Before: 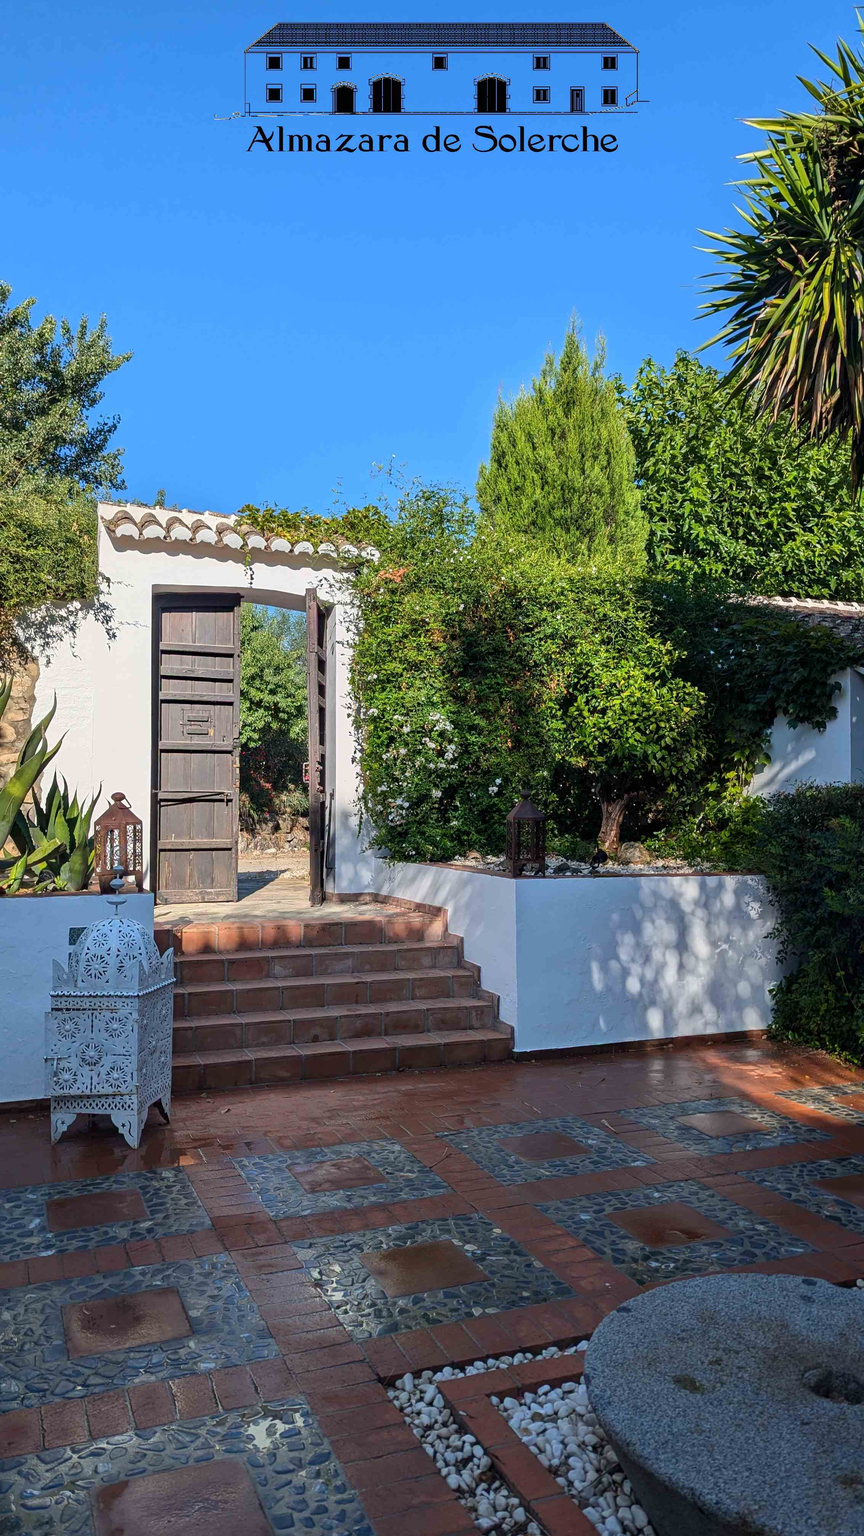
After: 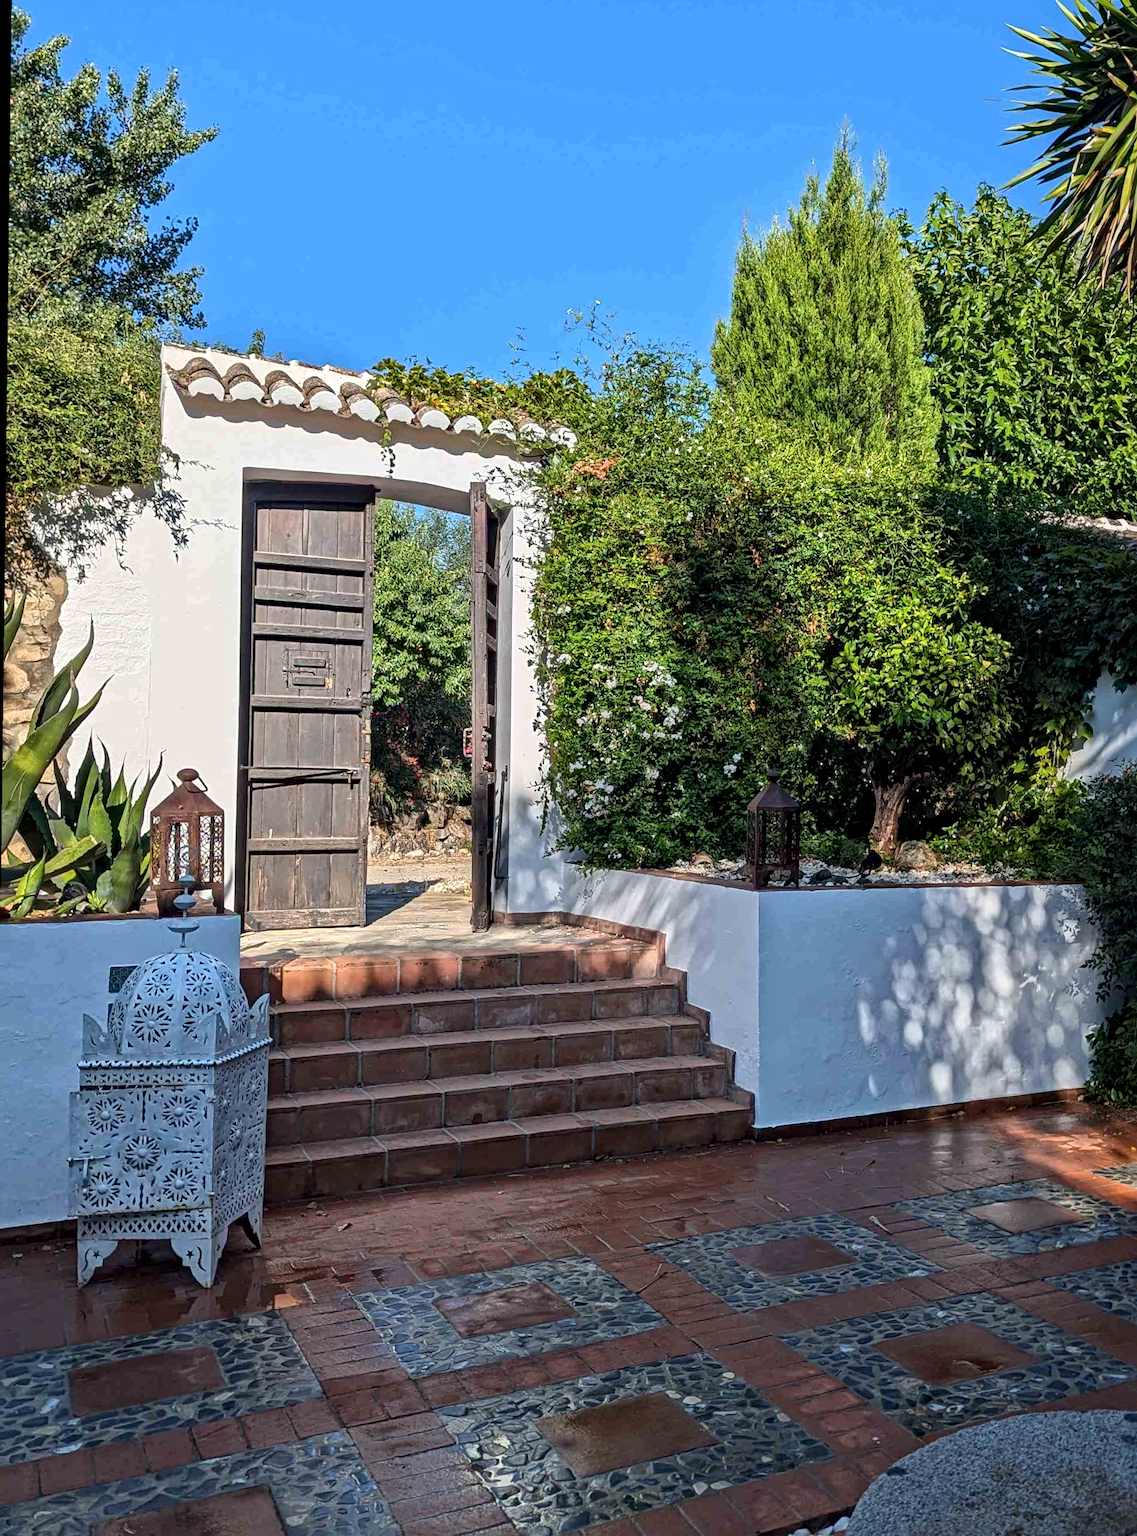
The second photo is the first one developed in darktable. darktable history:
local contrast: mode bilateral grid, contrast 20, coarseness 19, detail 163%, midtone range 0.2
rotate and perspective: rotation 0.679°, lens shift (horizontal) 0.136, crop left 0.009, crop right 0.991, crop top 0.078, crop bottom 0.95
crop and rotate: angle 0.03°, top 11.643%, right 5.651%, bottom 11.189%
